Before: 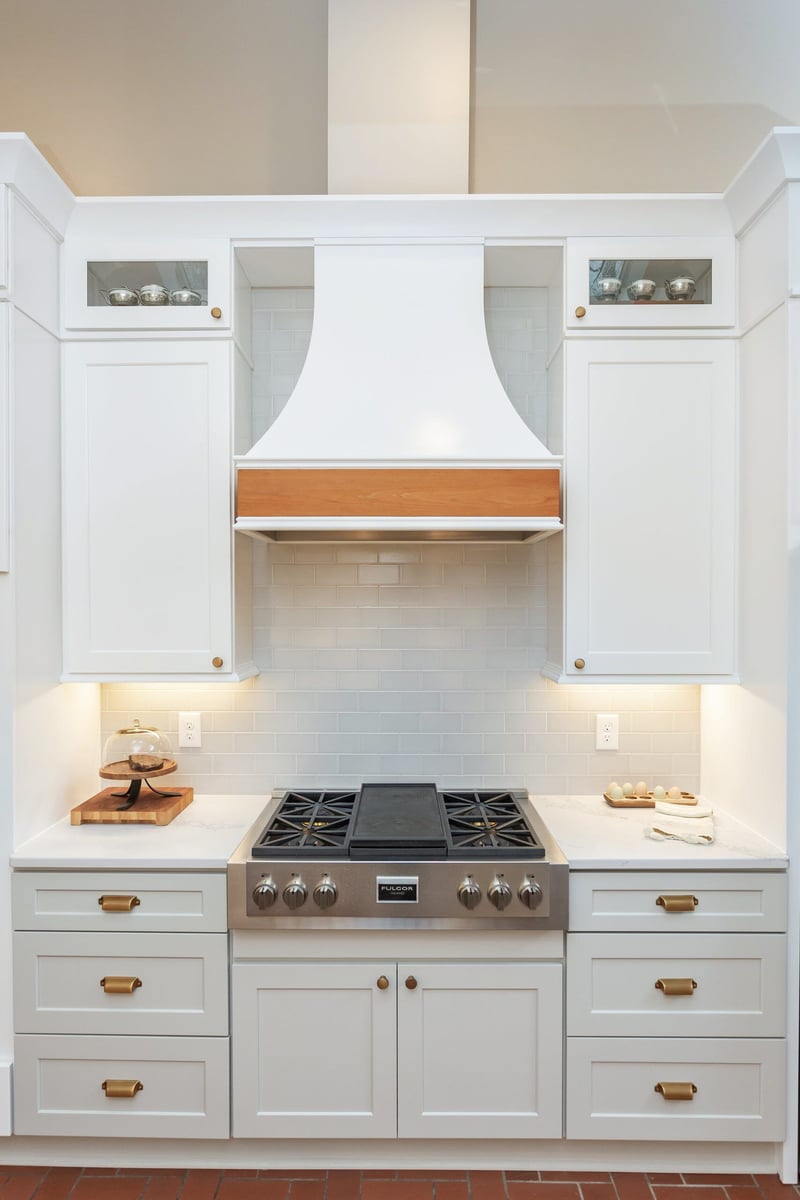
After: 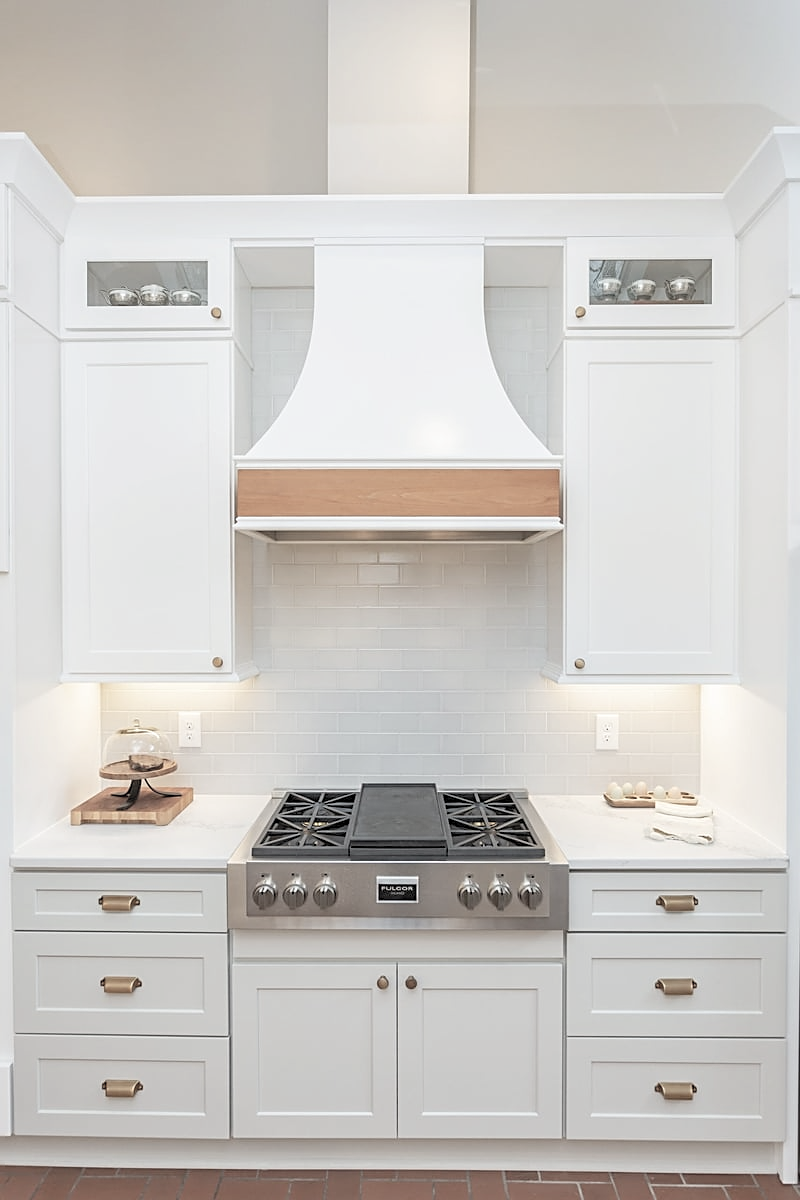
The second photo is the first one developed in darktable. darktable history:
contrast brightness saturation: brightness 0.184, saturation -0.481
color balance rgb: linear chroma grading › global chroma -15.602%, perceptual saturation grading › global saturation 19.444%
sharpen: on, module defaults
